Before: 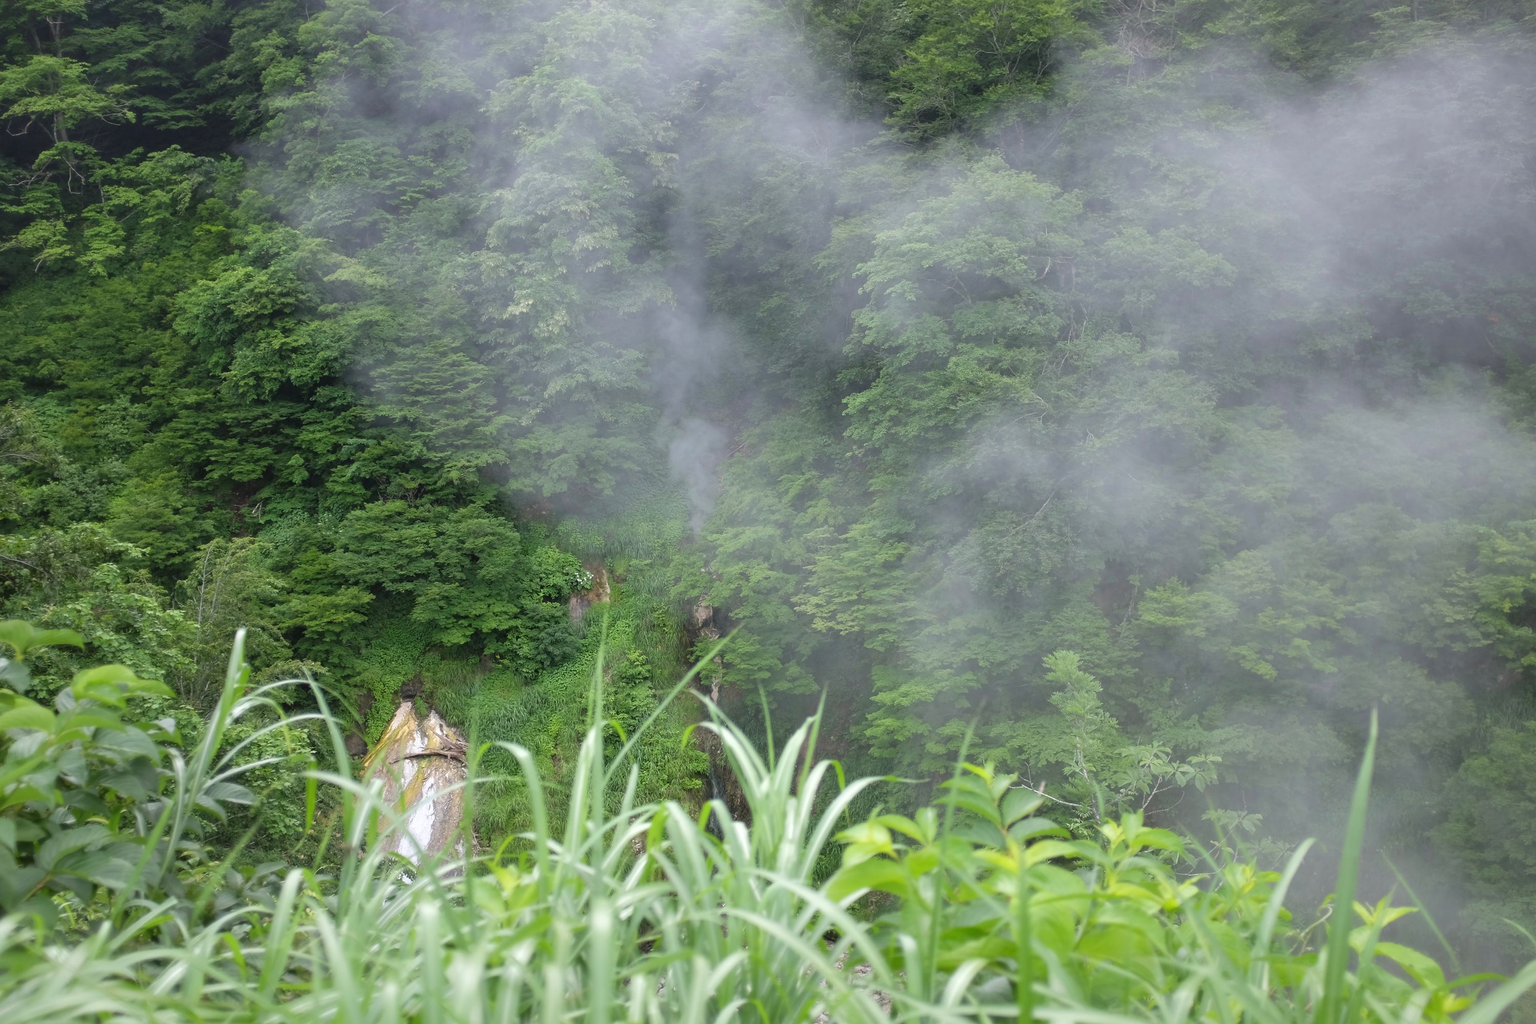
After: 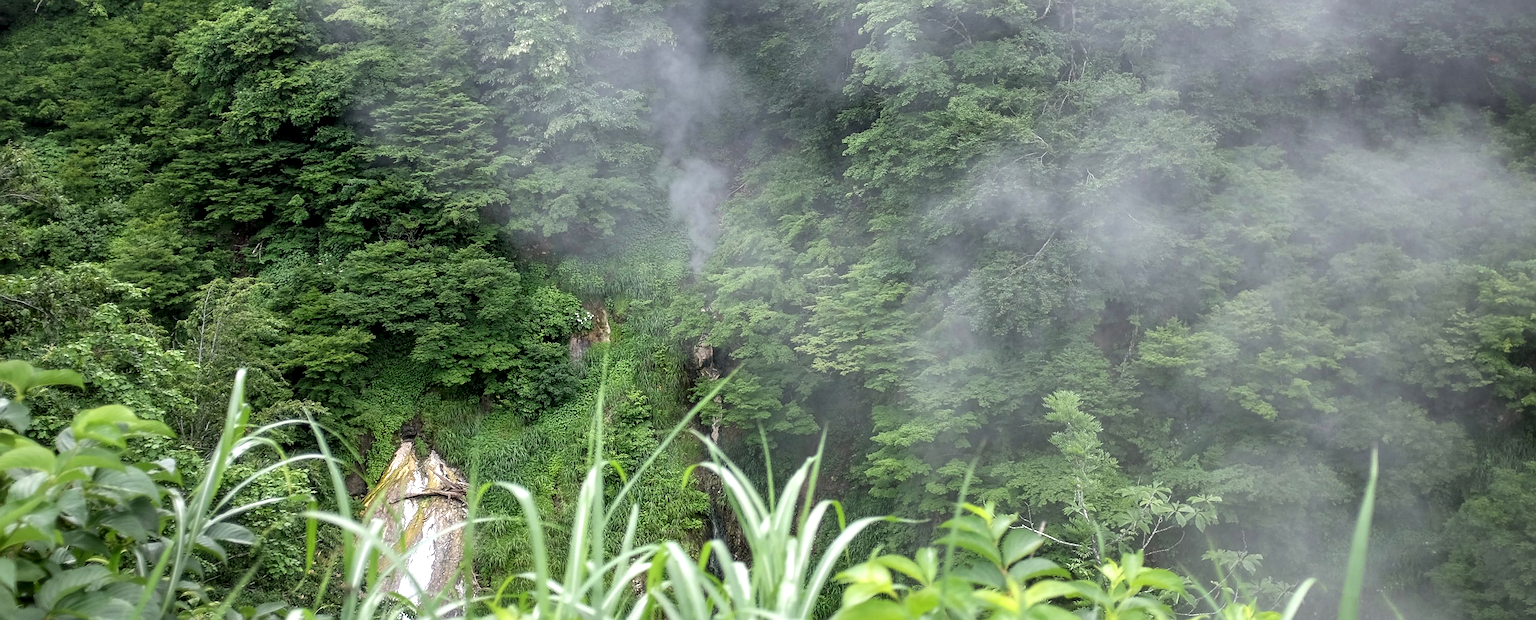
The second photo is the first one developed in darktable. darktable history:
sharpen: on, module defaults
local contrast: detail 160%
crop and rotate: top 25.418%, bottom 13.977%
